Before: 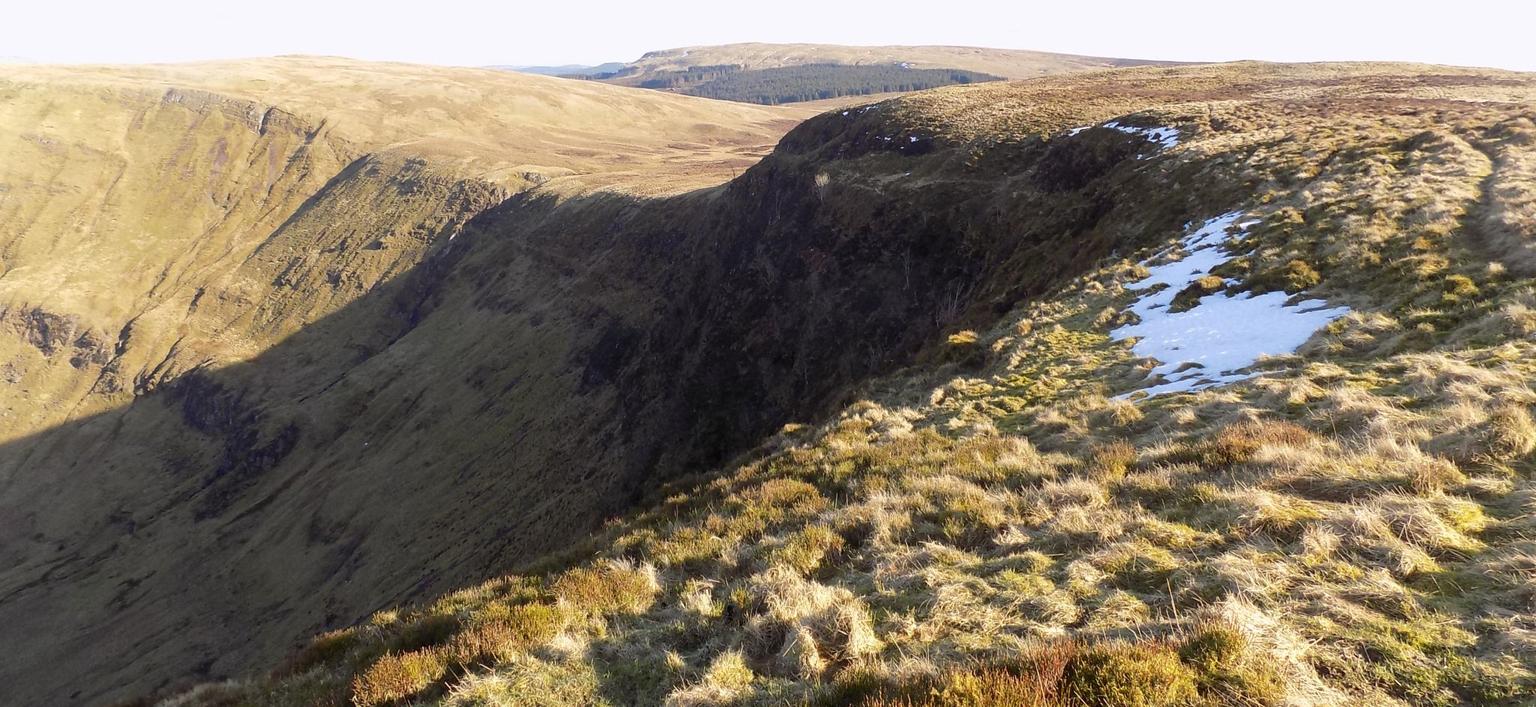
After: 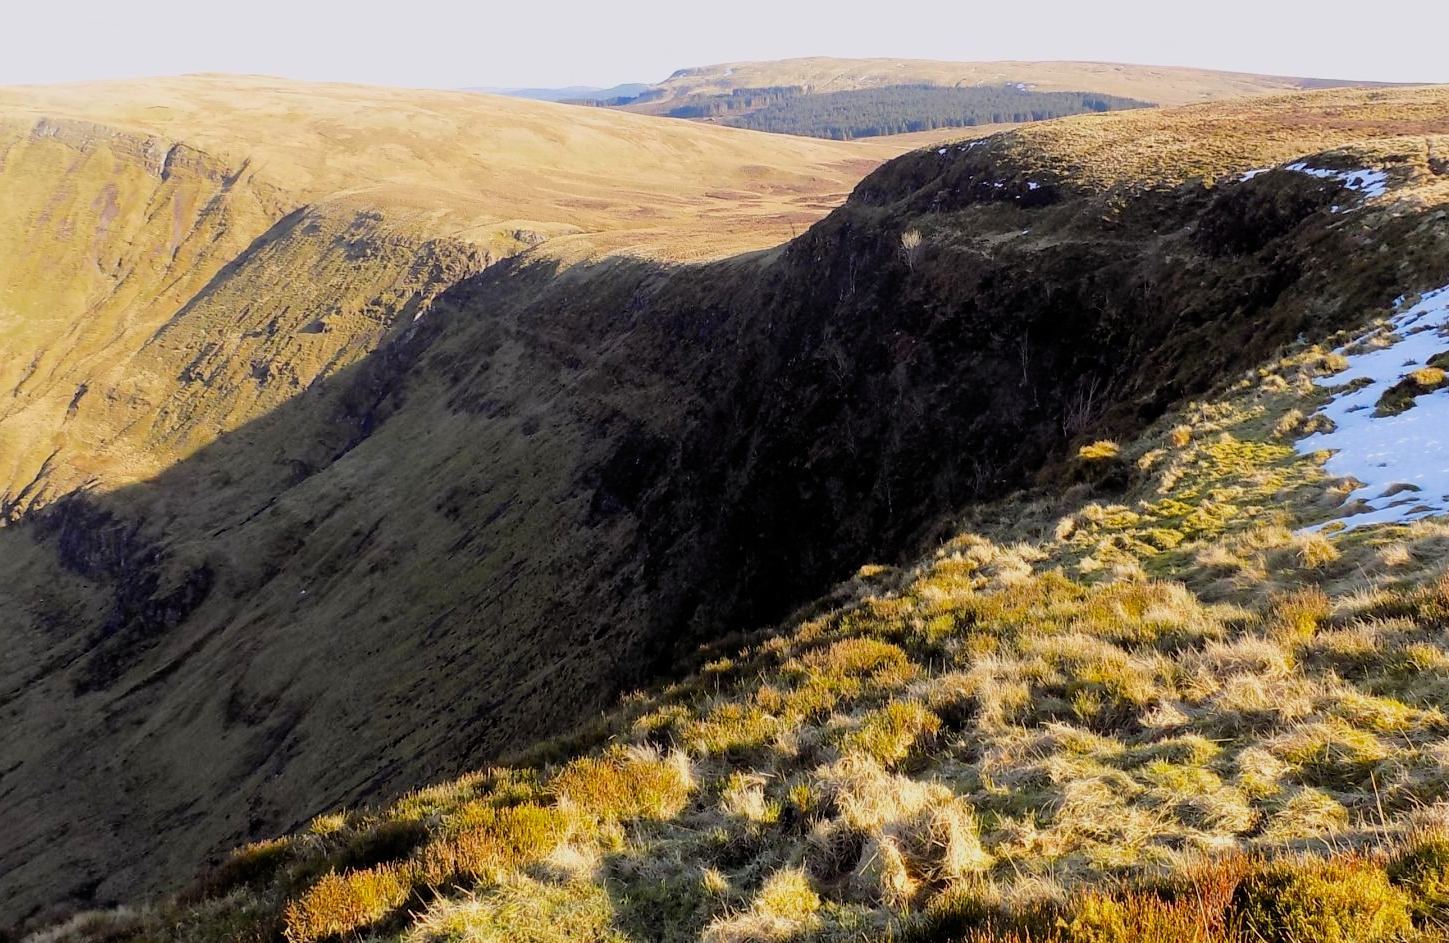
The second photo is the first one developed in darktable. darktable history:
levels: levels [0, 0.478, 1]
crop and rotate: left 9.061%, right 20.142%
filmic rgb: black relative exposure -7.75 EV, white relative exposure 4.4 EV, threshold 3 EV, target black luminance 0%, hardness 3.76, latitude 50.51%, contrast 1.074, highlights saturation mix 10%, shadows ↔ highlights balance -0.22%, color science v4 (2020), enable highlight reconstruction true
